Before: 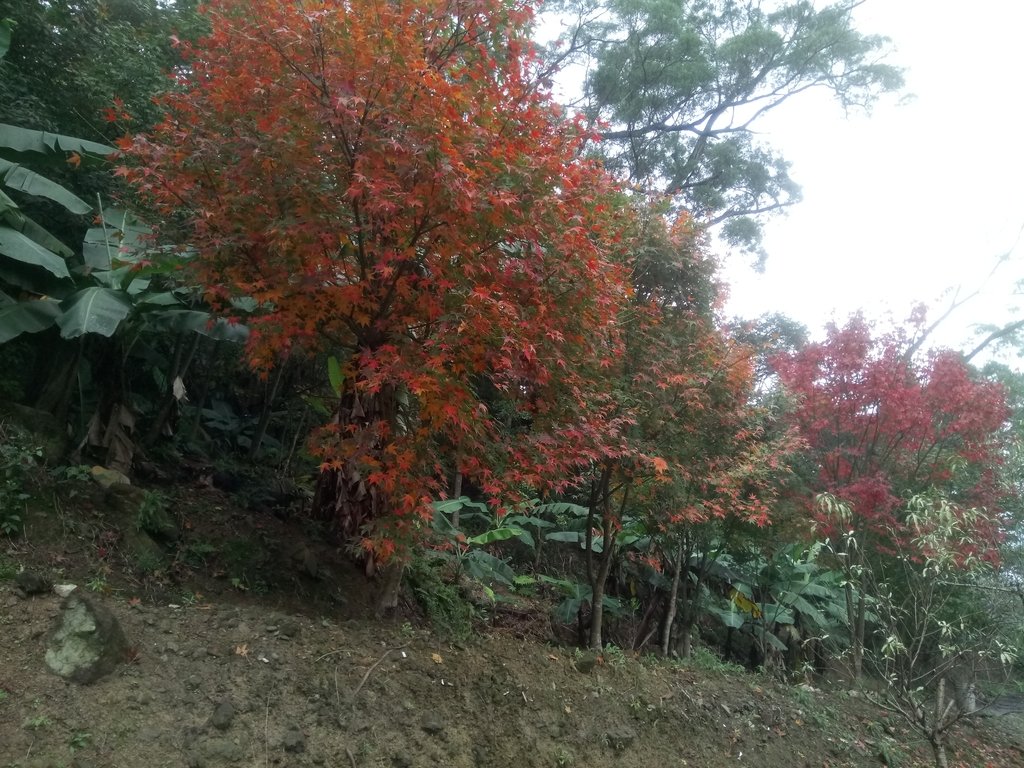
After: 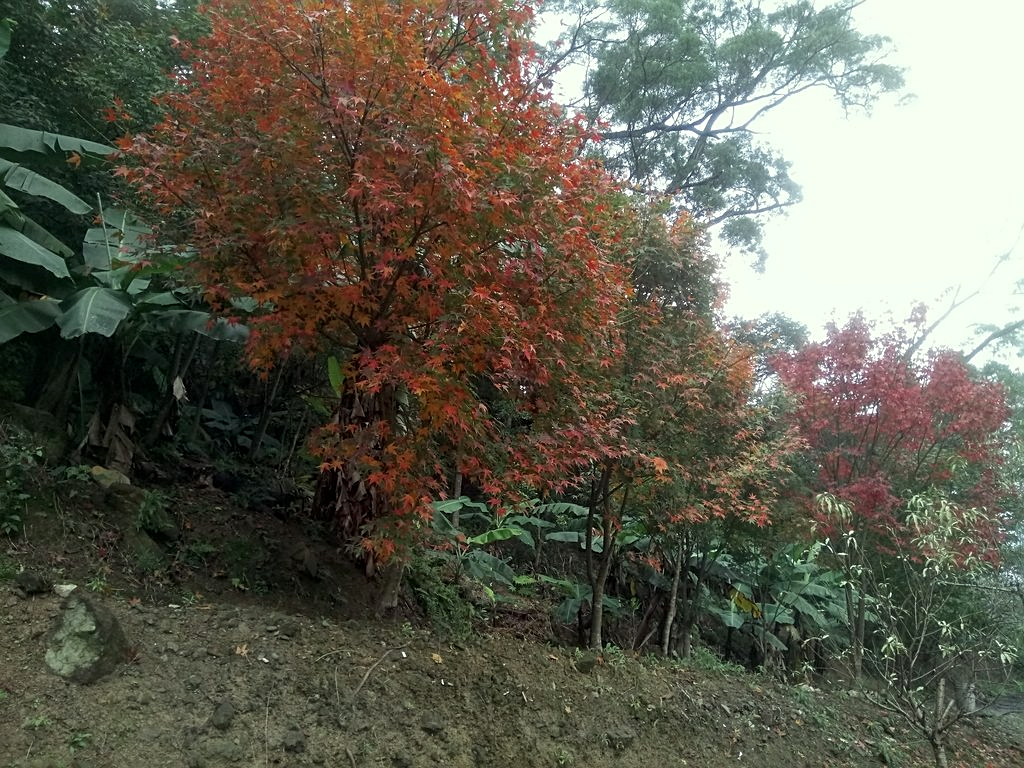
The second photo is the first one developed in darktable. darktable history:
exposure: exposure -0.072 EV, compensate highlight preservation false
sharpen: on, module defaults
color correction: highlights a* -4.73, highlights b* 5.06, saturation 0.97
local contrast: highlights 100%, shadows 100%, detail 120%, midtone range 0.2
